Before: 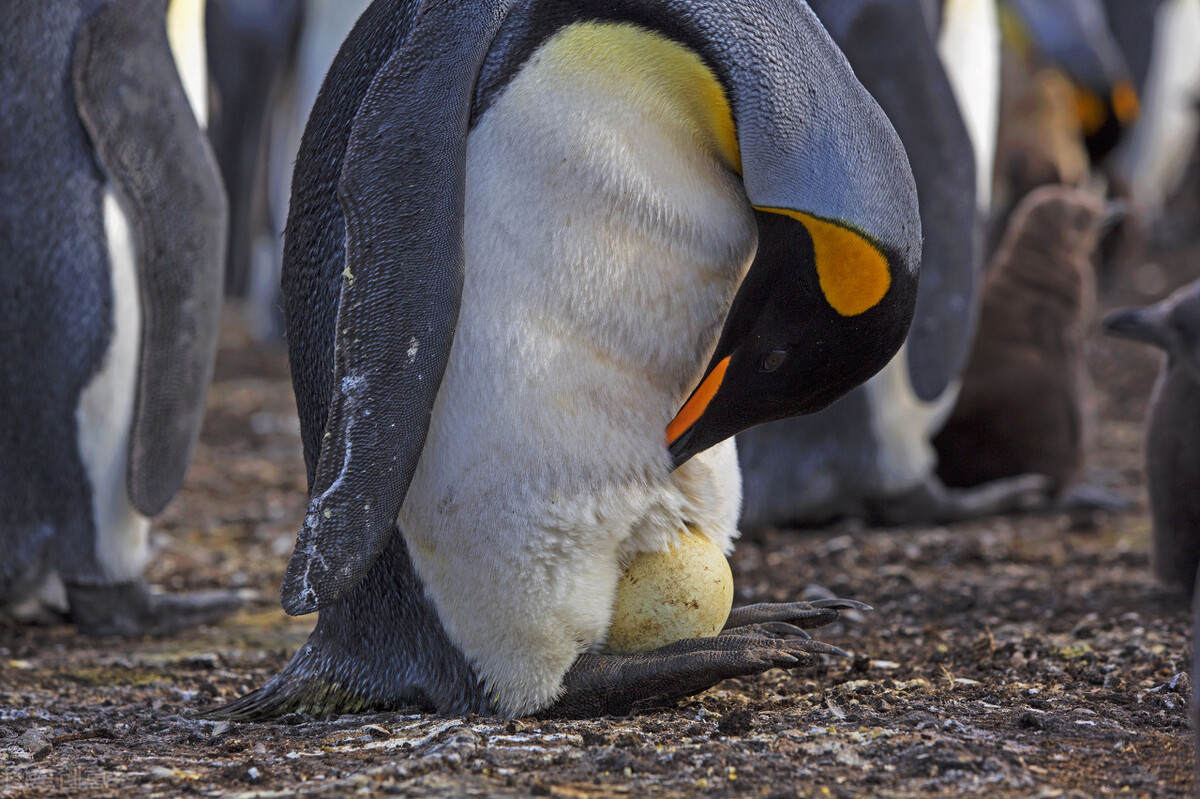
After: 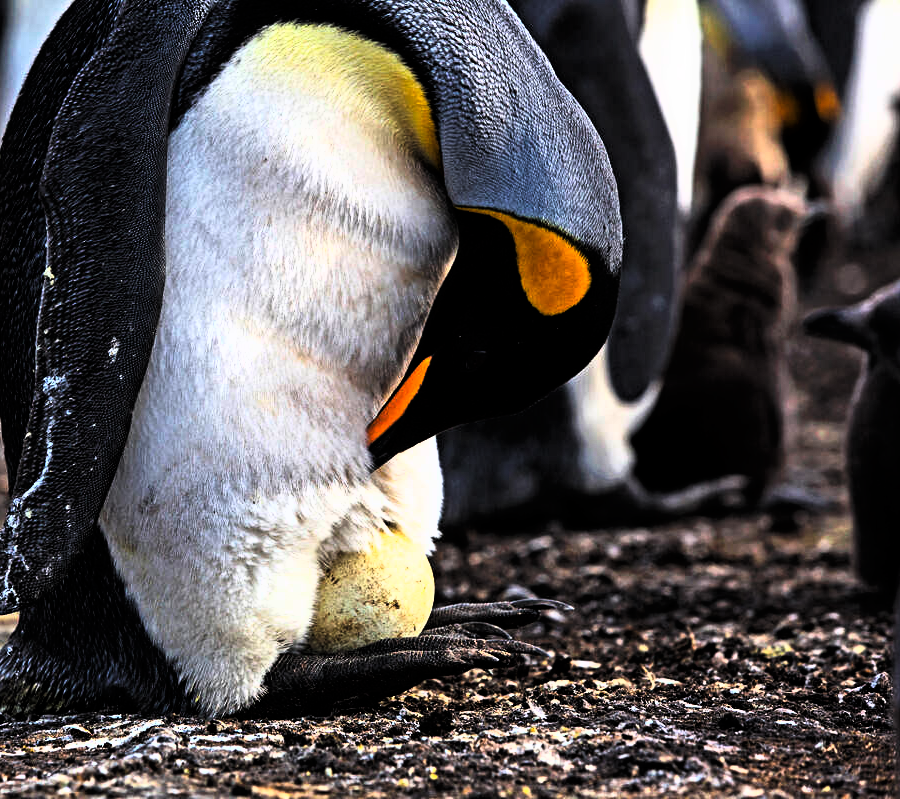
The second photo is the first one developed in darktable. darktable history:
crop and rotate: left 24.987%
tone curve: curves: ch0 [(0, 0) (0.003, 0) (0.011, 0) (0.025, 0) (0.044, 0.001) (0.069, 0.003) (0.1, 0.003) (0.136, 0.006) (0.177, 0.014) (0.224, 0.056) (0.277, 0.128) (0.335, 0.218) (0.399, 0.346) (0.468, 0.512) (0.543, 0.713) (0.623, 0.898) (0.709, 0.987) (0.801, 0.99) (0.898, 0.99) (1, 1)], color space Lab, linked channels, preserve colors none
